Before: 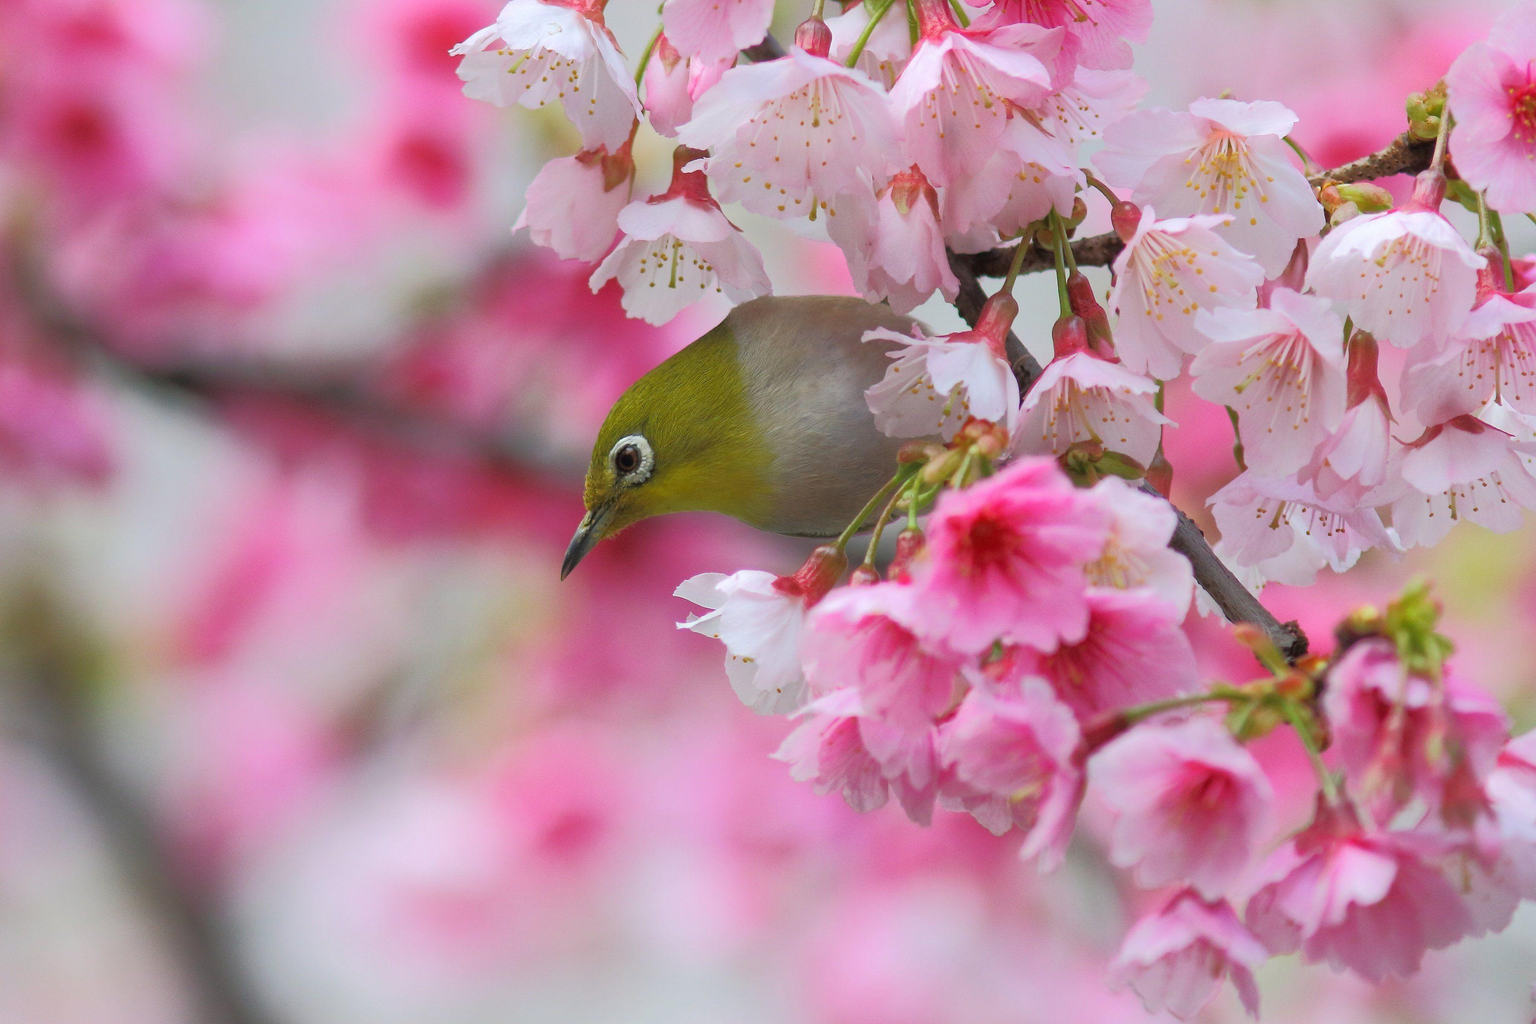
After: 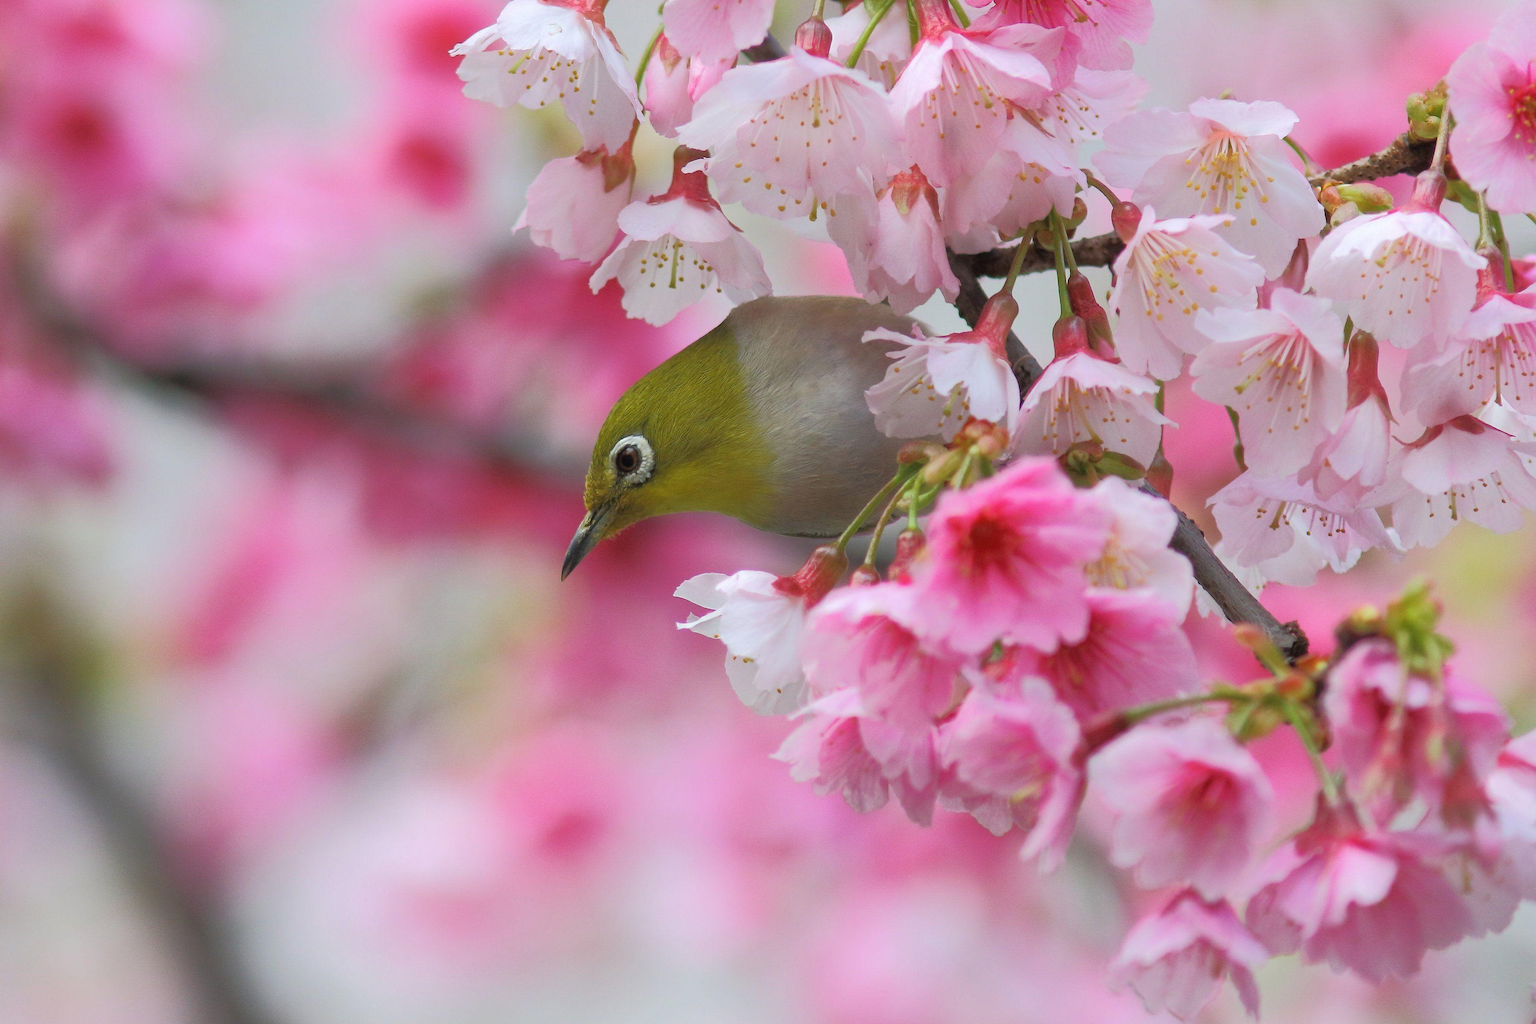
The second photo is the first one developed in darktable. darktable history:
contrast brightness saturation: saturation -0.05
